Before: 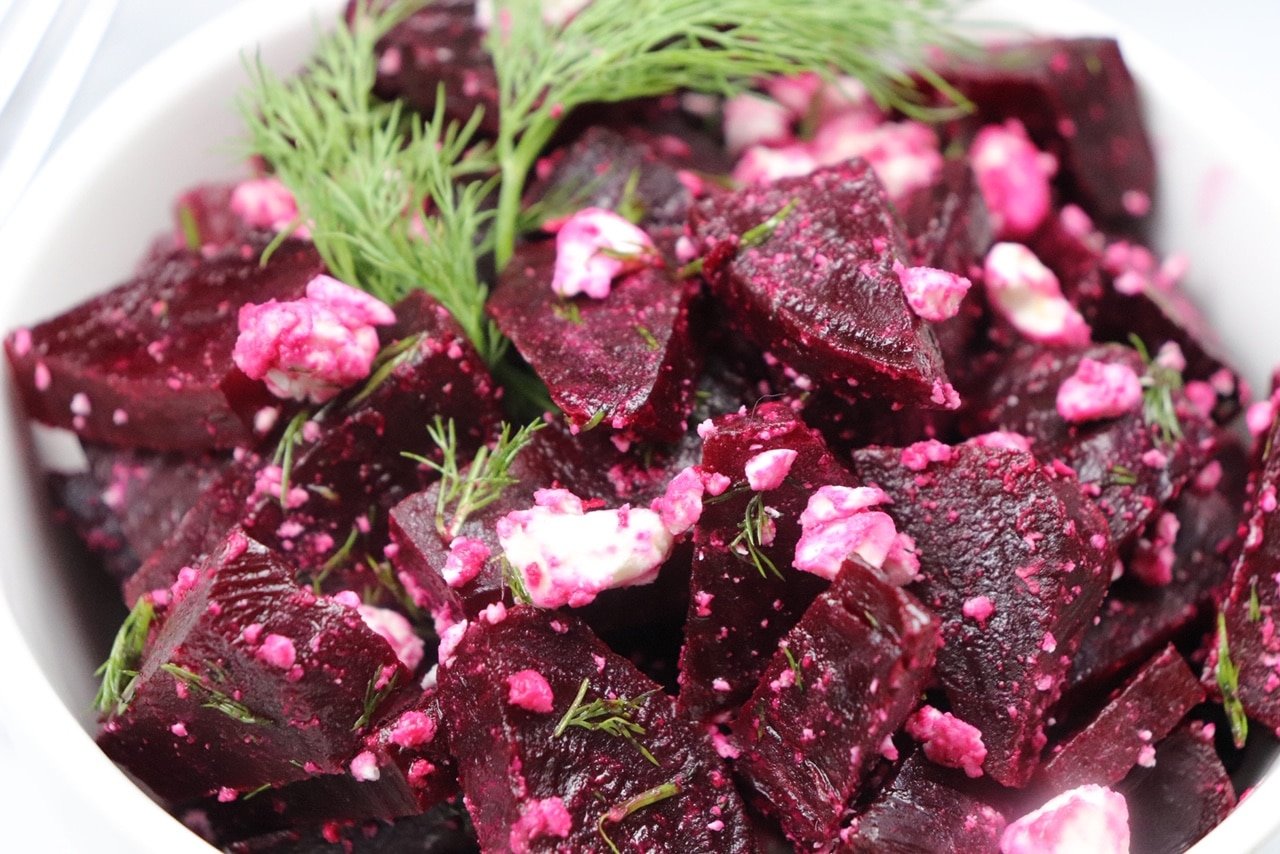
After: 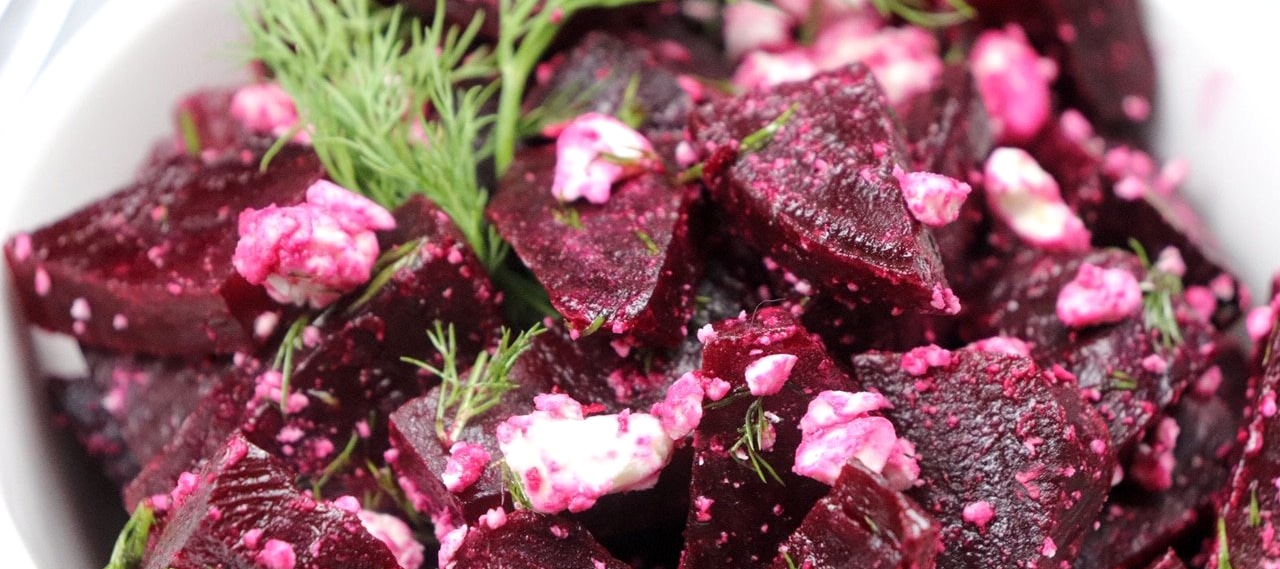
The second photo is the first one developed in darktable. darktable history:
local contrast: highlights 100%, shadows 100%, detail 120%, midtone range 0.2
crop: top 11.166%, bottom 22.168%
